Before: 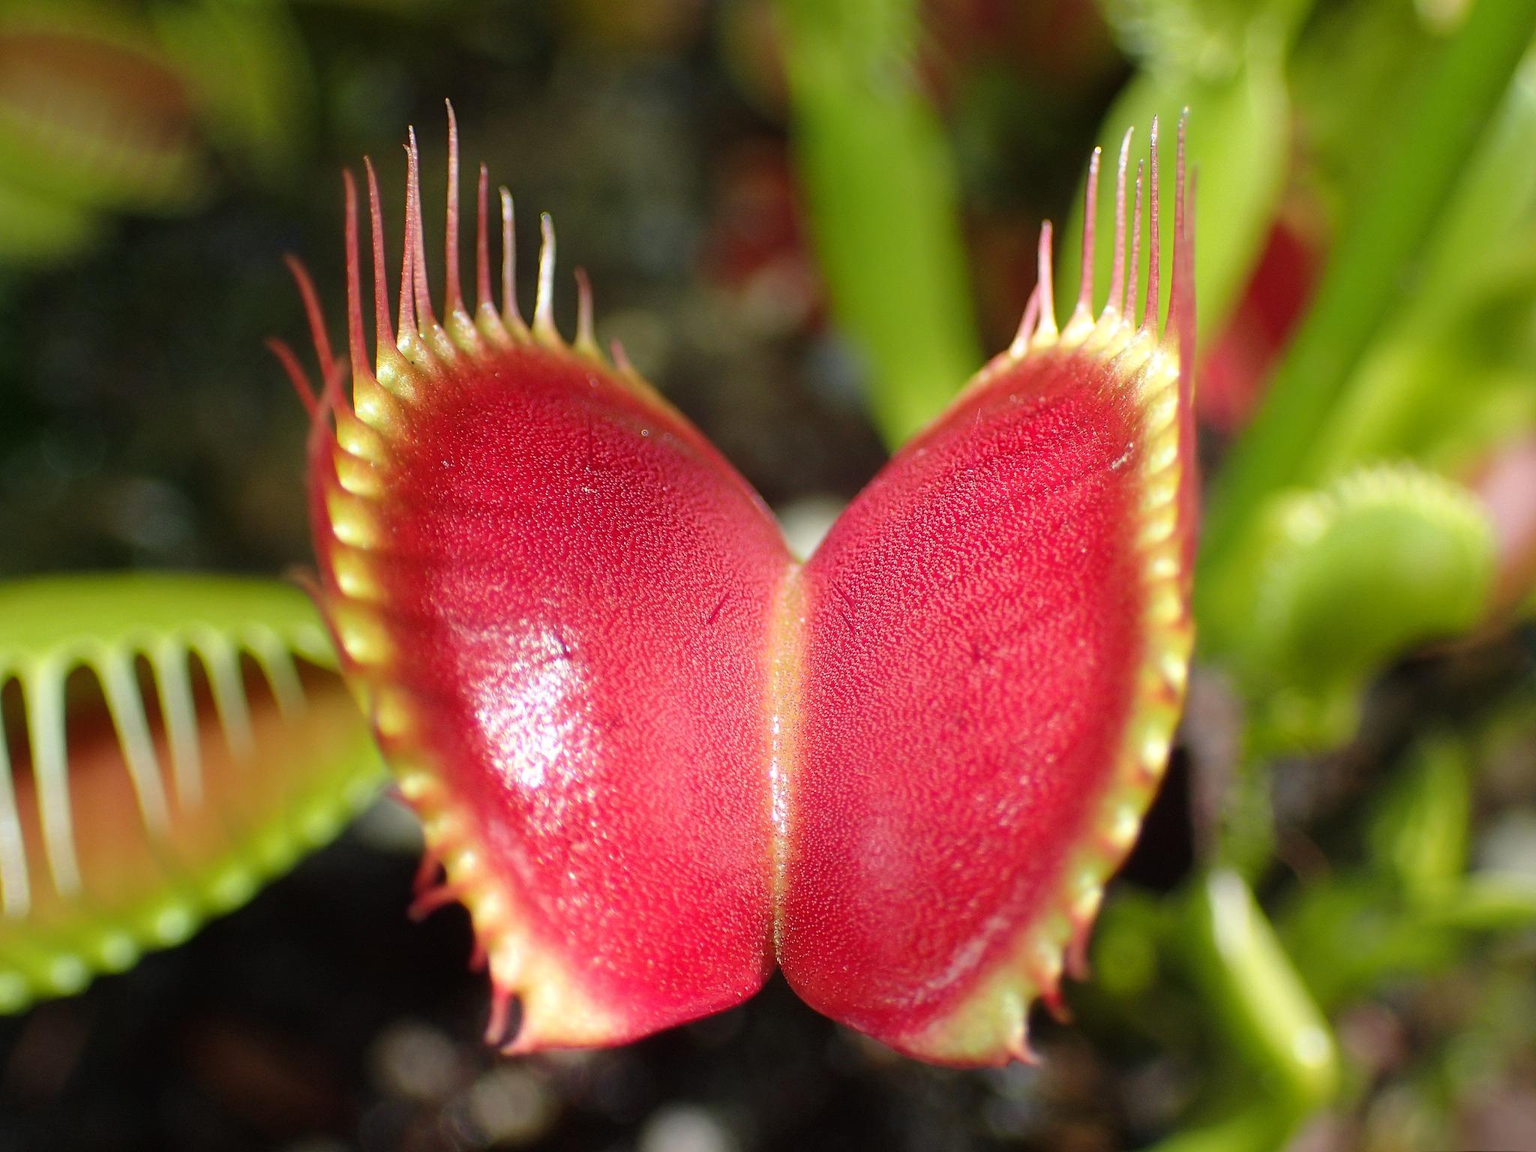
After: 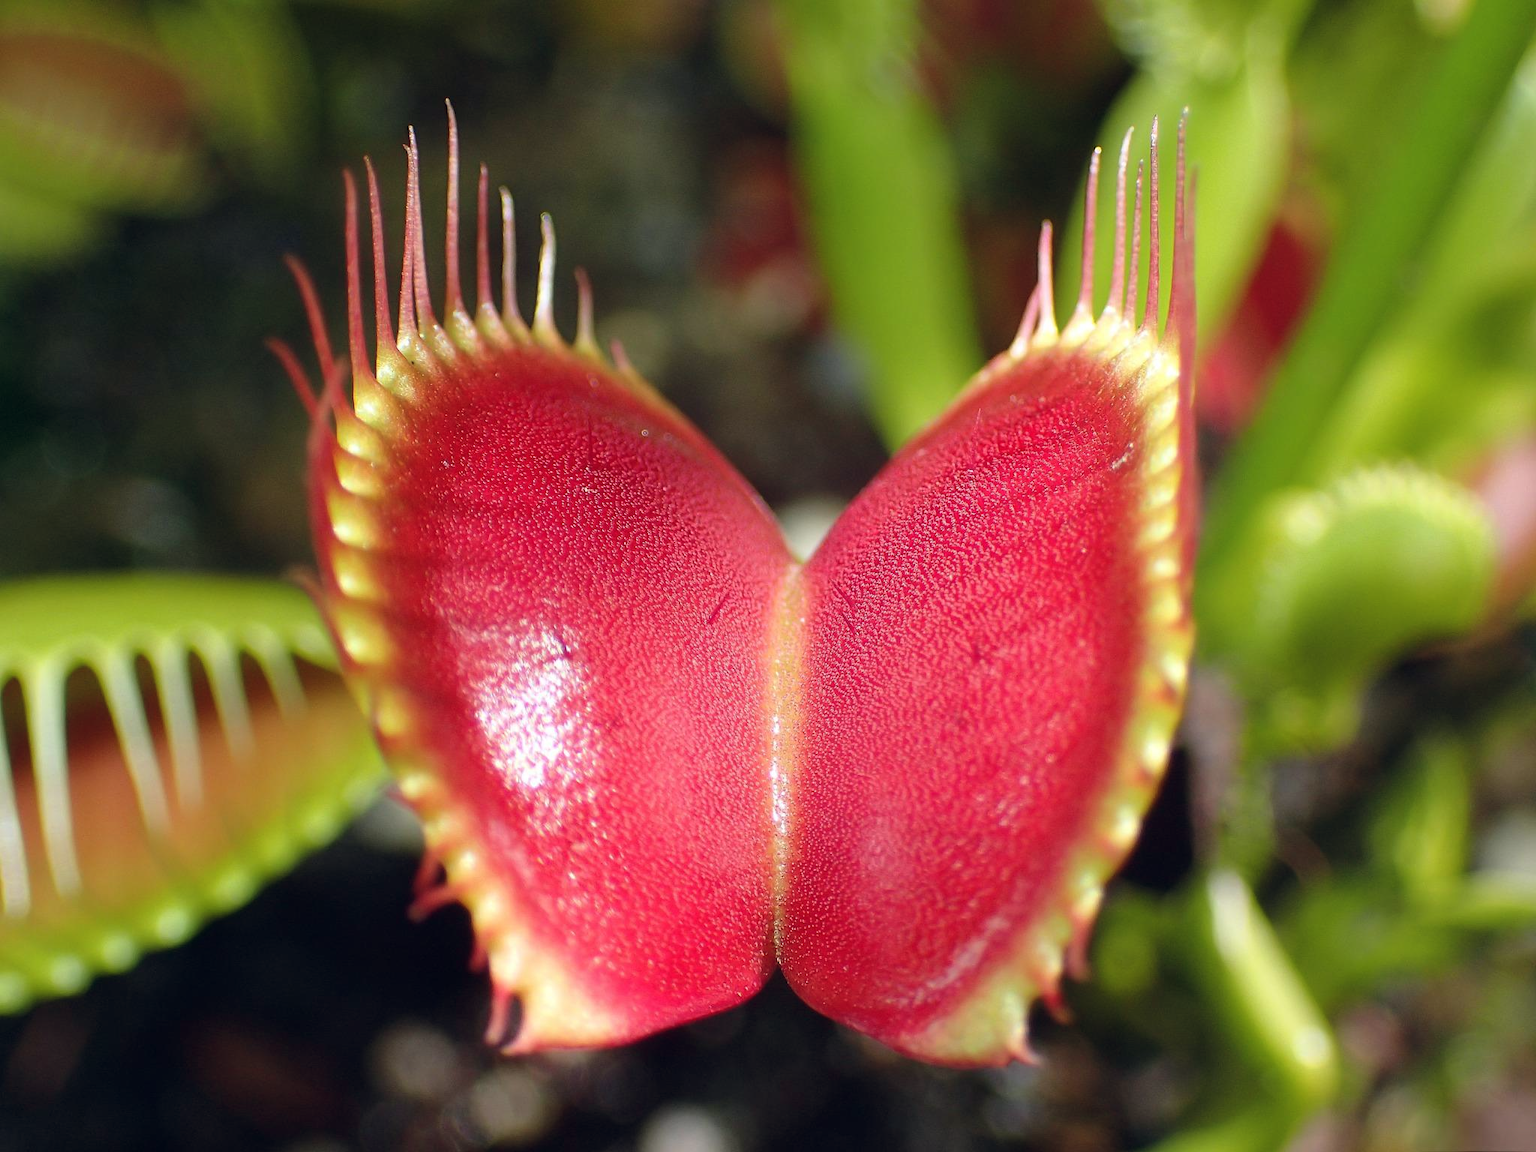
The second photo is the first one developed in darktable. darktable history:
color balance rgb: global offset › chroma 0.056%, global offset › hue 253.32°, perceptual saturation grading › global saturation -0.019%
